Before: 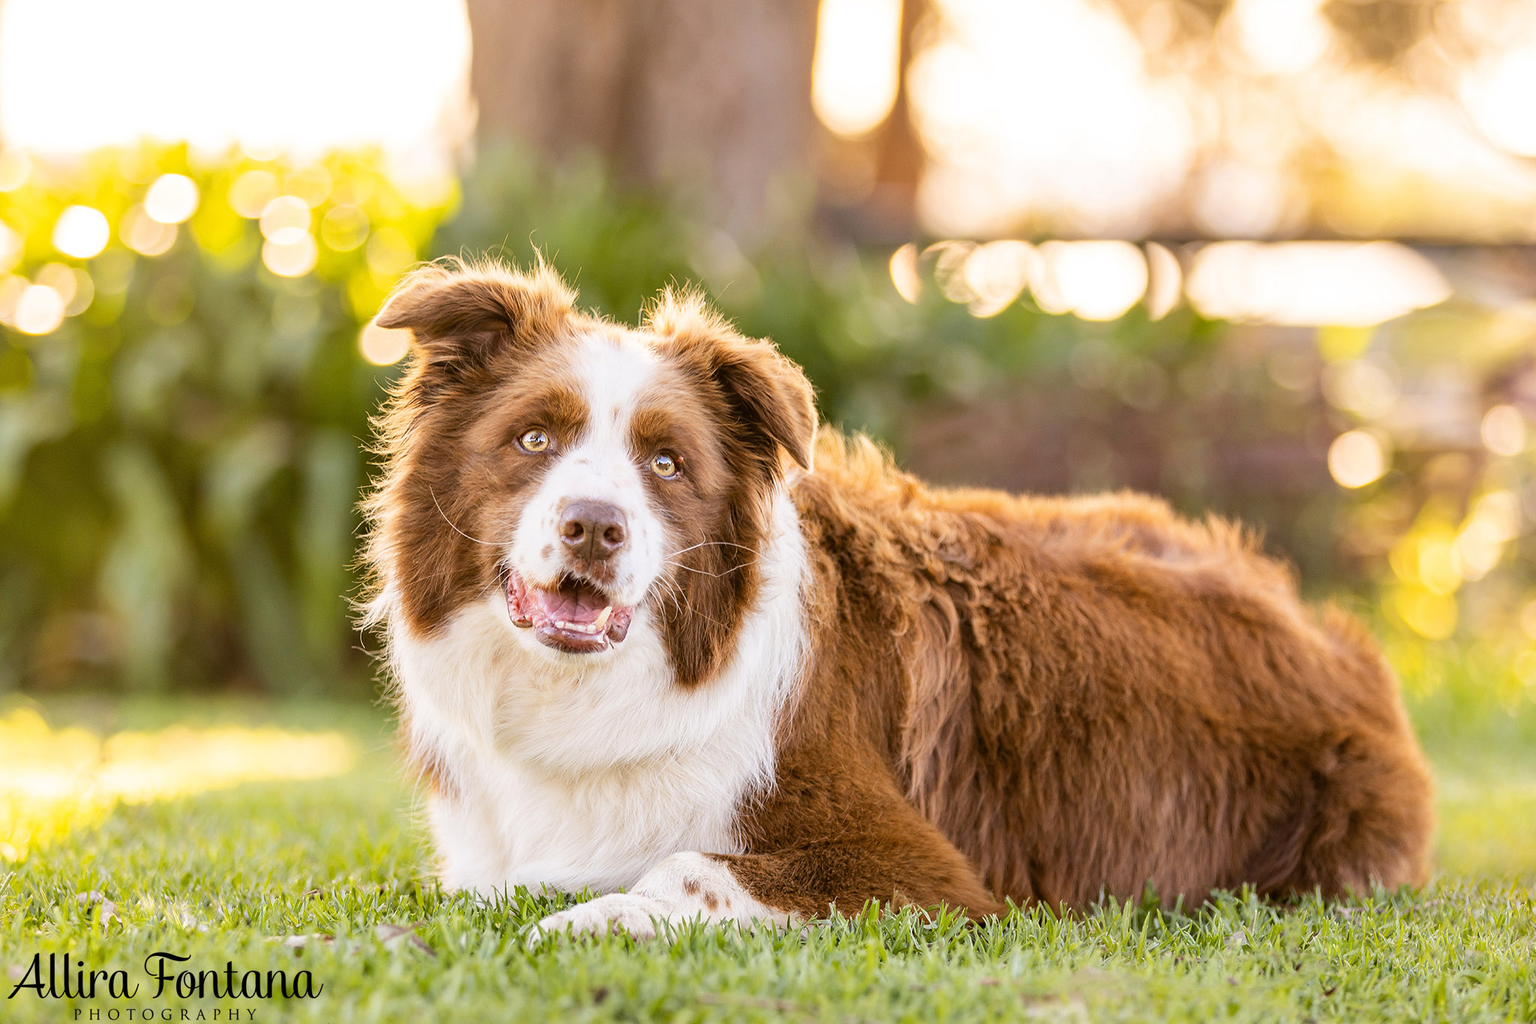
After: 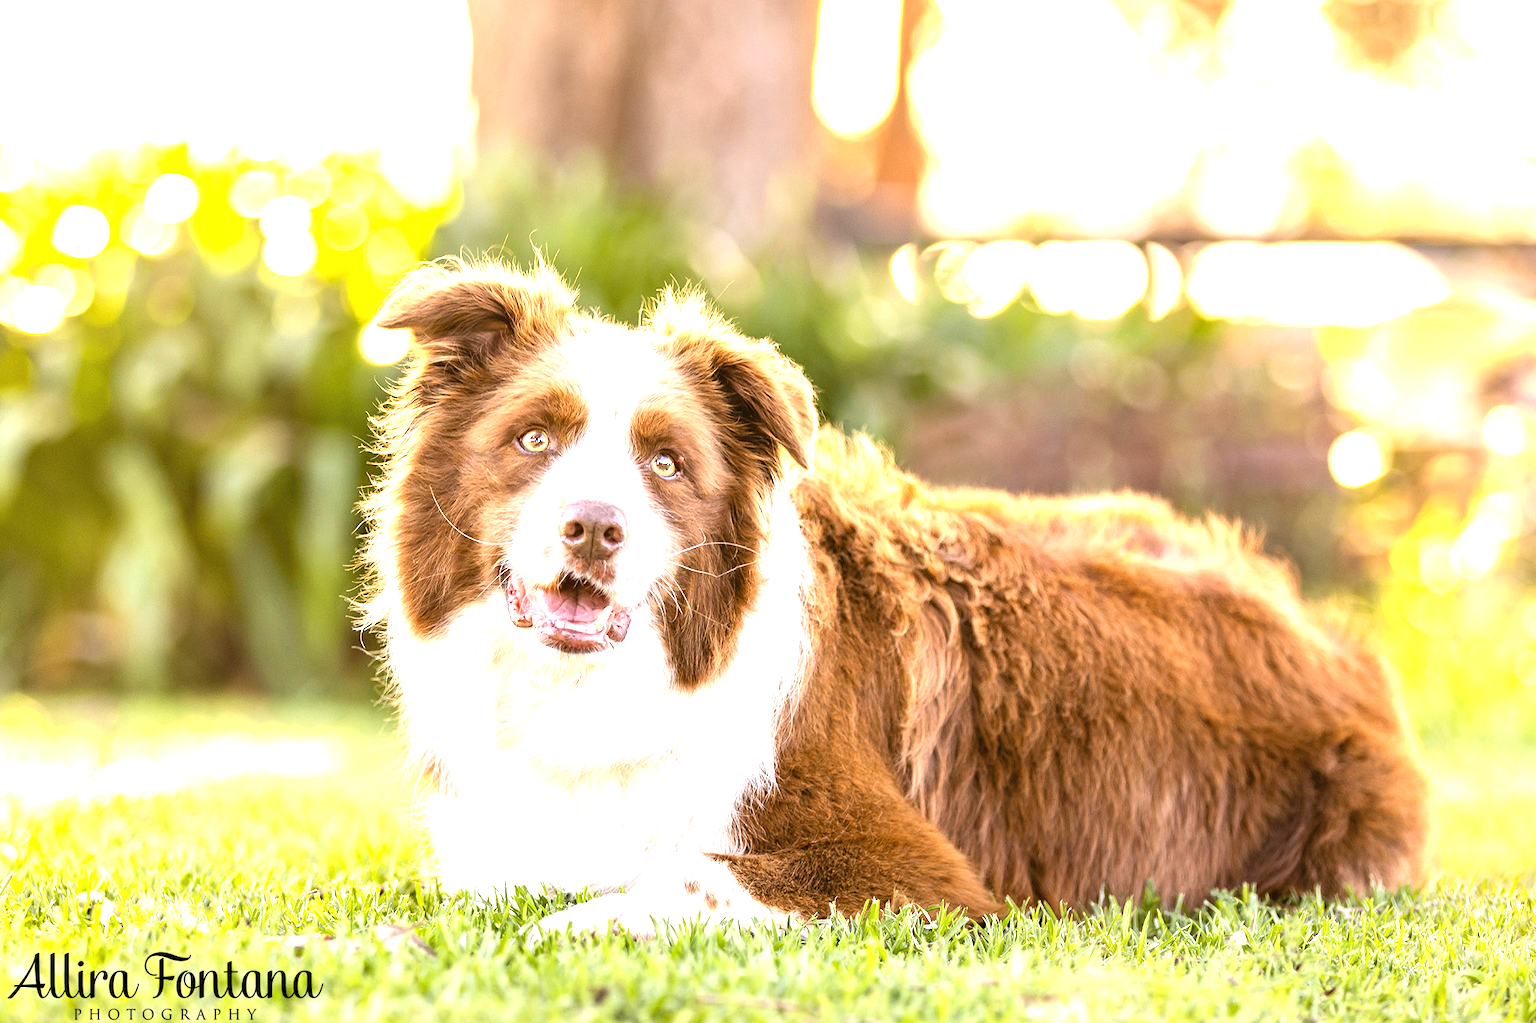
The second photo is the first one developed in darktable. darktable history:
exposure: black level correction 0, exposure 1.106 EV, compensate highlight preservation false
